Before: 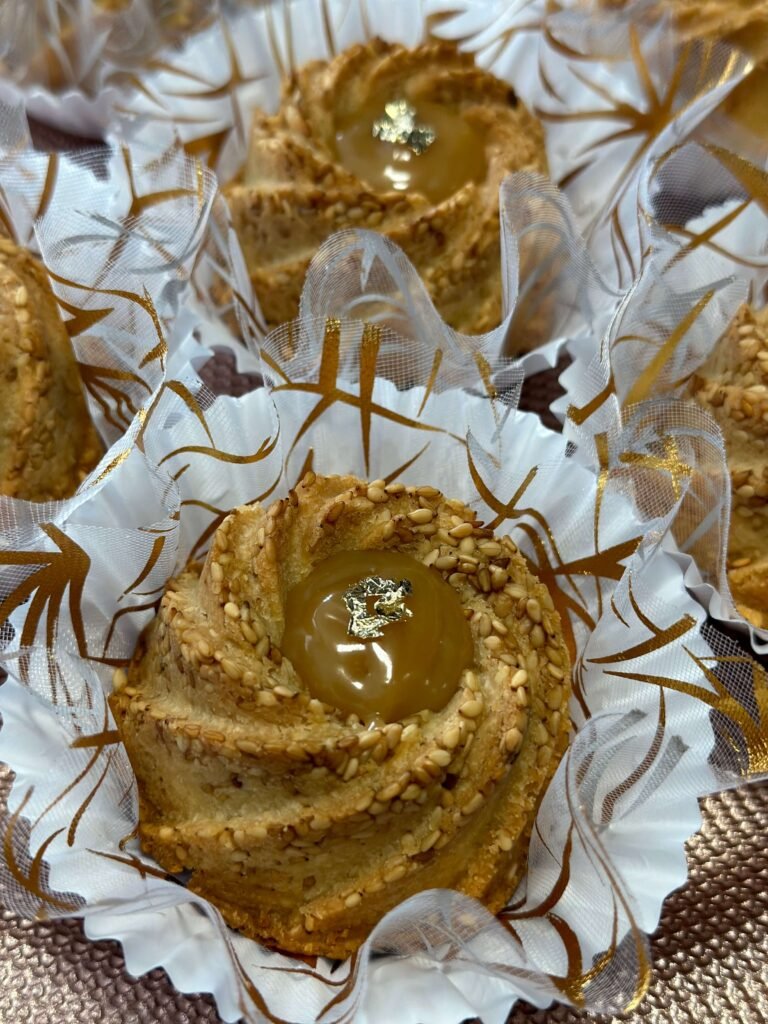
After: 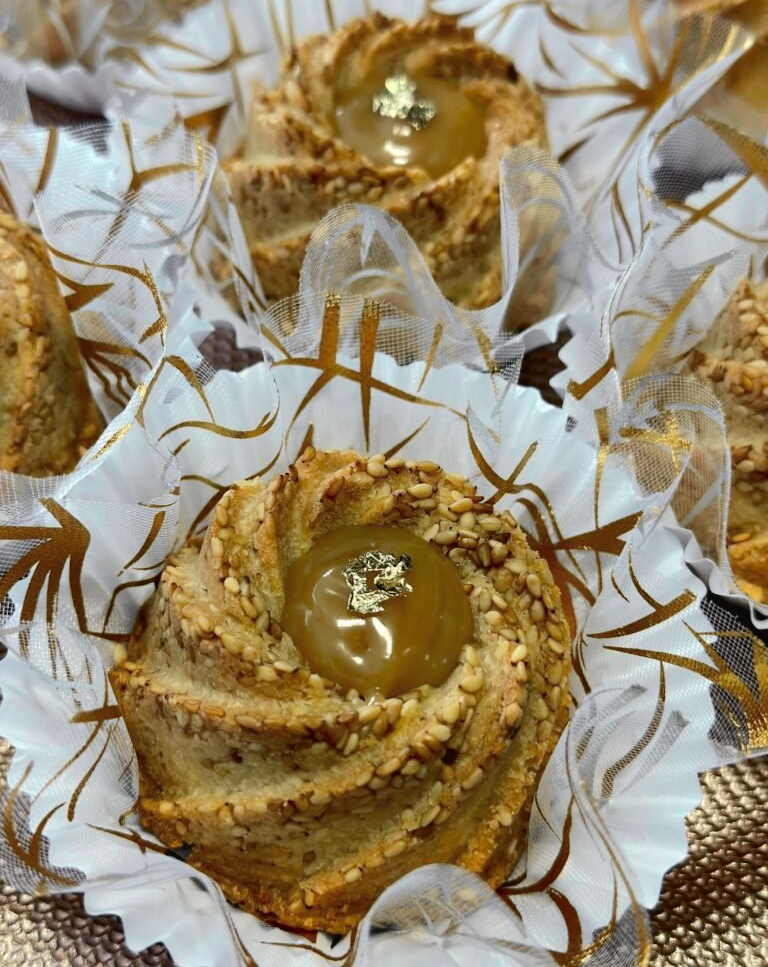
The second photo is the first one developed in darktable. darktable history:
crop and rotate: top 2.479%, bottom 3.018%
tone curve: curves: ch0 [(0, 0.023) (0.037, 0.04) (0.131, 0.128) (0.304, 0.331) (0.504, 0.584) (0.616, 0.687) (0.704, 0.764) (0.808, 0.823) (1, 1)]; ch1 [(0, 0) (0.301, 0.3) (0.477, 0.472) (0.493, 0.497) (0.508, 0.501) (0.544, 0.541) (0.563, 0.565) (0.626, 0.66) (0.721, 0.776) (1, 1)]; ch2 [(0, 0) (0.249, 0.216) (0.349, 0.343) (0.424, 0.442) (0.476, 0.483) (0.502, 0.5) (0.517, 0.519) (0.532, 0.553) (0.569, 0.587) (0.634, 0.628) (0.706, 0.729) (0.828, 0.742) (1, 0.9)], color space Lab, independent channels, preserve colors none
